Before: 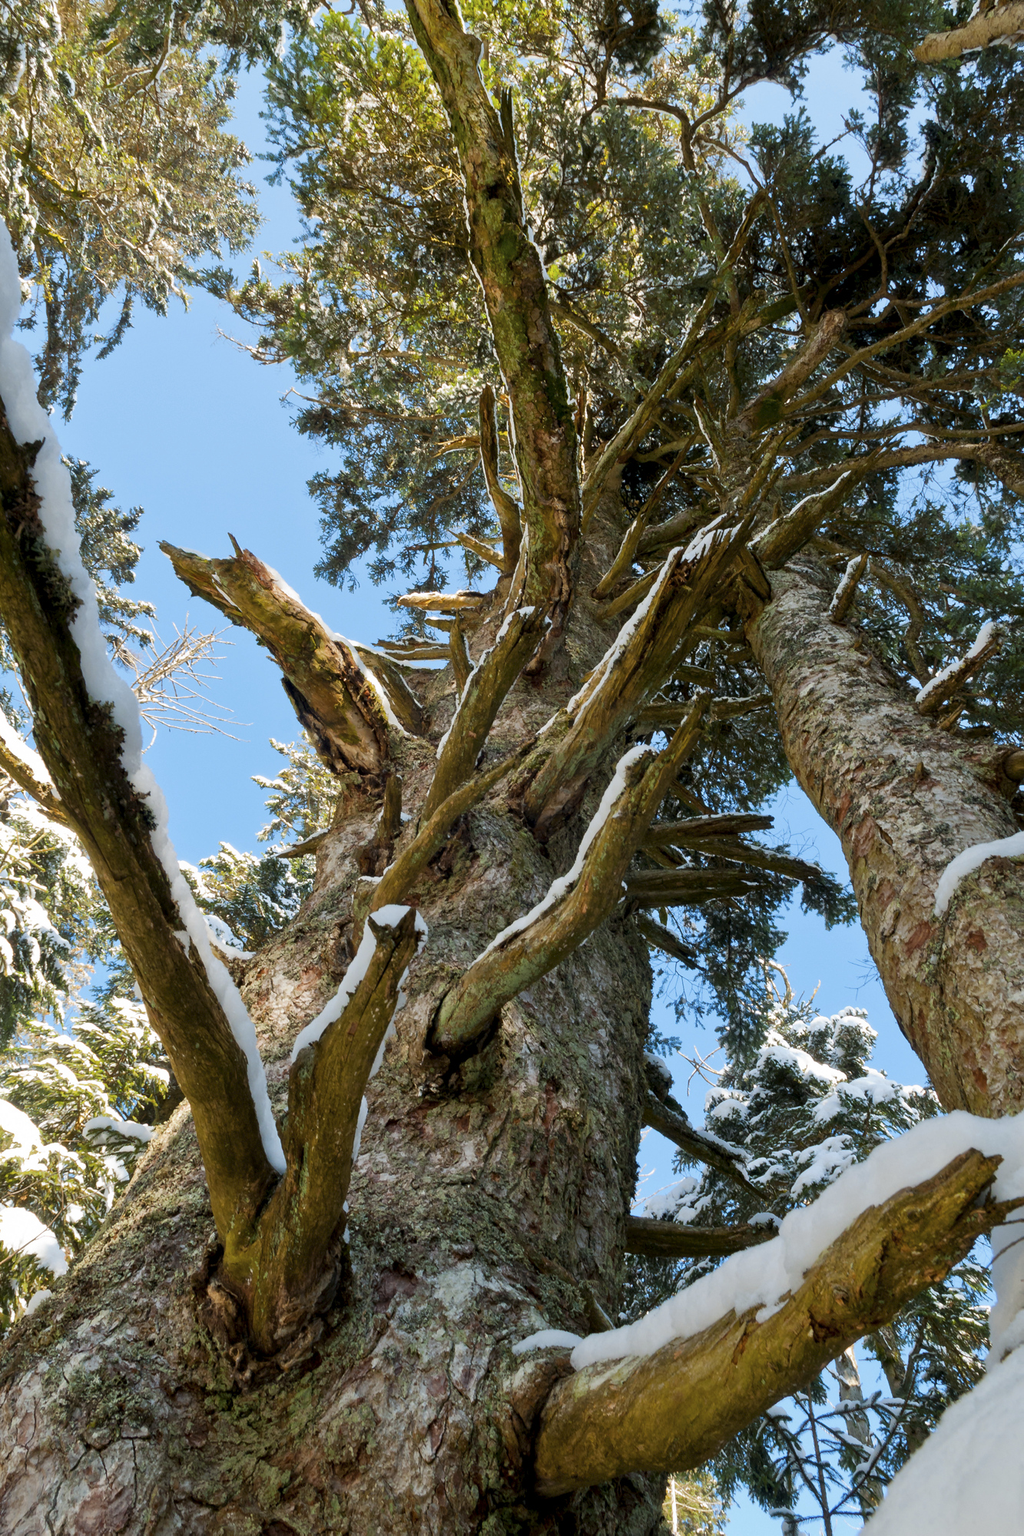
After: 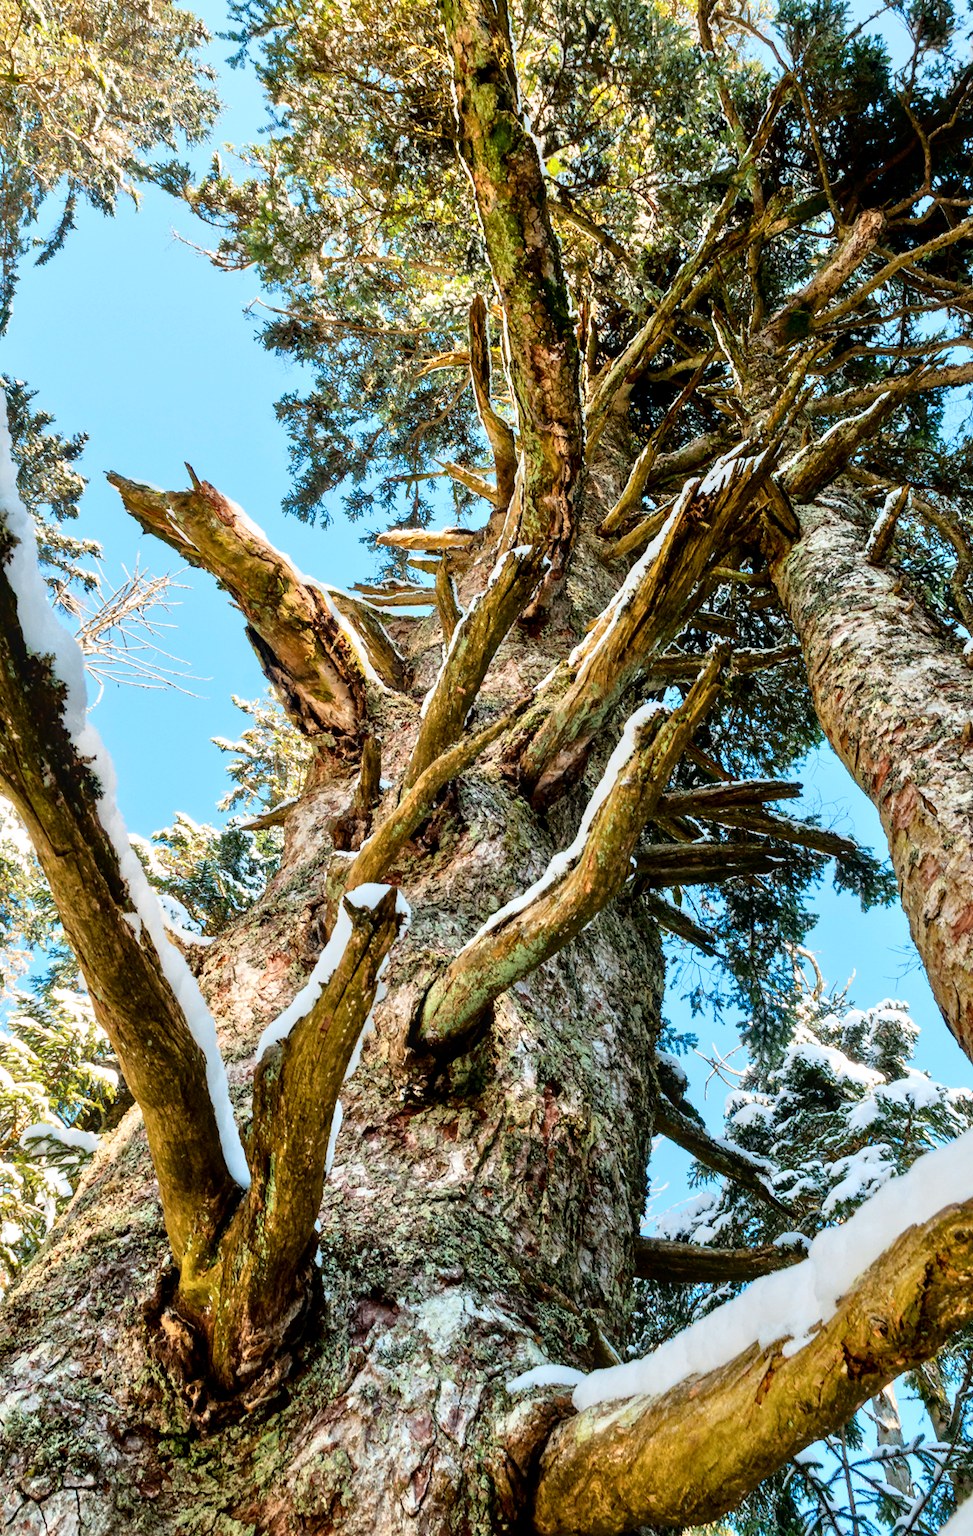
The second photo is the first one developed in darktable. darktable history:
crop: left 6.446%, top 8.188%, right 9.538%, bottom 3.548%
contrast brightness saturation: contrast 0.28
local contrast: on, module defaults
tone equalizer: -7 EV 0.15 EV, -6 EV 0.6 EV, -5 EV 1.15 EV, -4 EV 1.33 EV, -3 EV 1.15 EV, -2 EV 0.6 EV, -1 EV 0.15 EV, mask exposure compensation -0.5 EV
